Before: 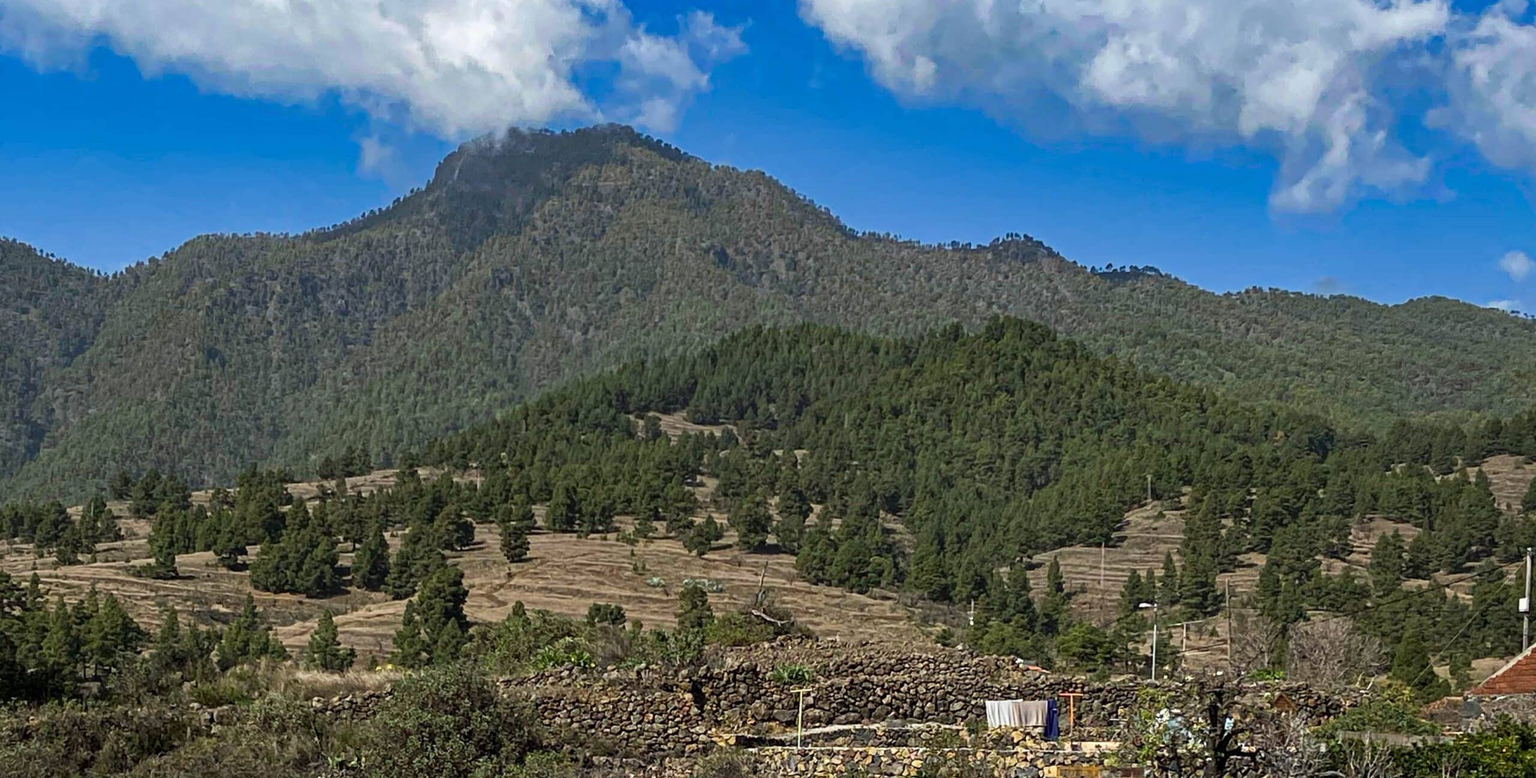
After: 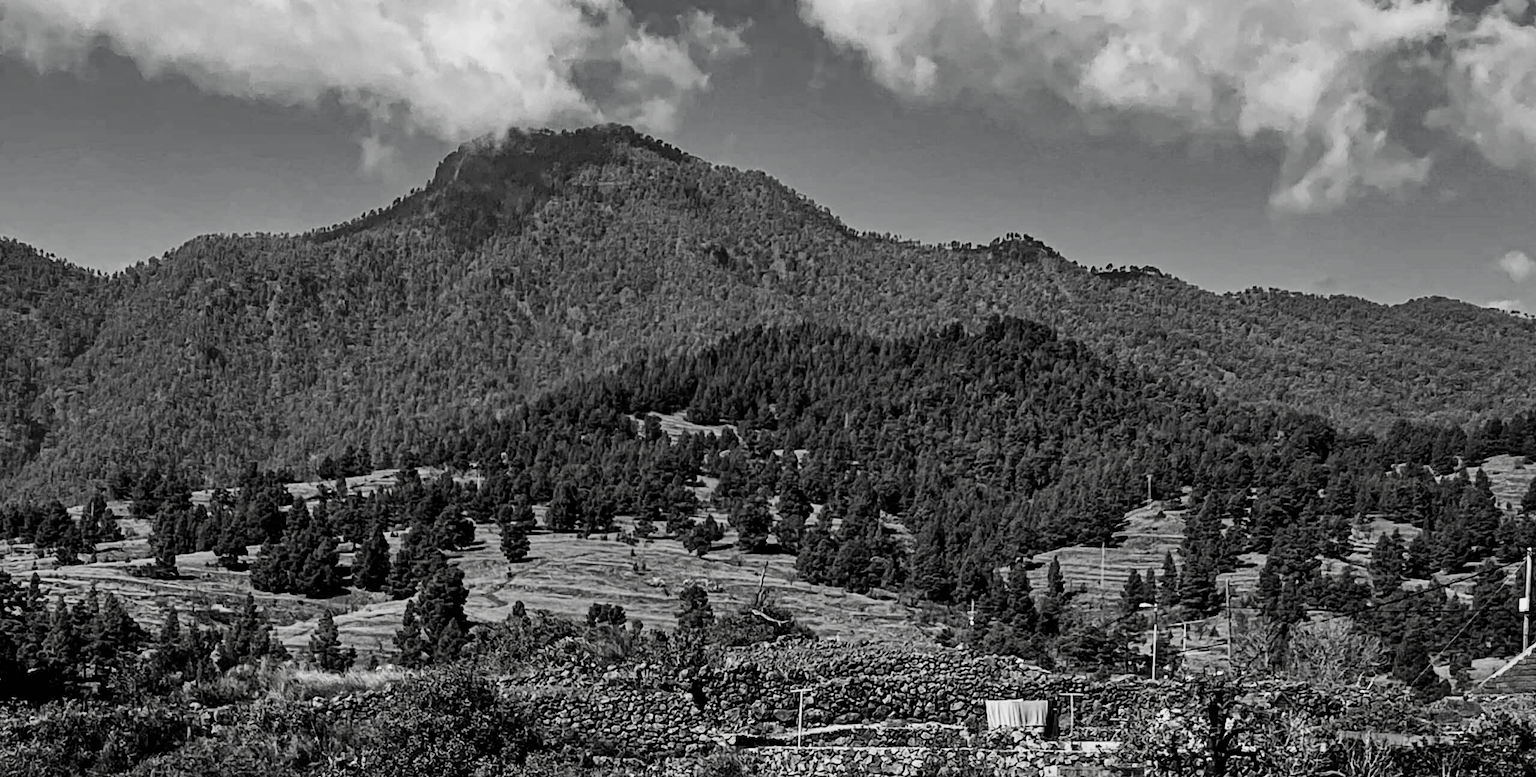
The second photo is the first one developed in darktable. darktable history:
filmic rgb: black relative exposure -5.14 EV, white relative exposure 3.5 EV, hardness 3.17, contrast 1.391, highlights saturation mix -49.5%, preserve chrominance no, color science v4 (2020), type of noise poissonian
shadows and highlights: shadows 36.79, highlights -27.23, soften with gaussian
